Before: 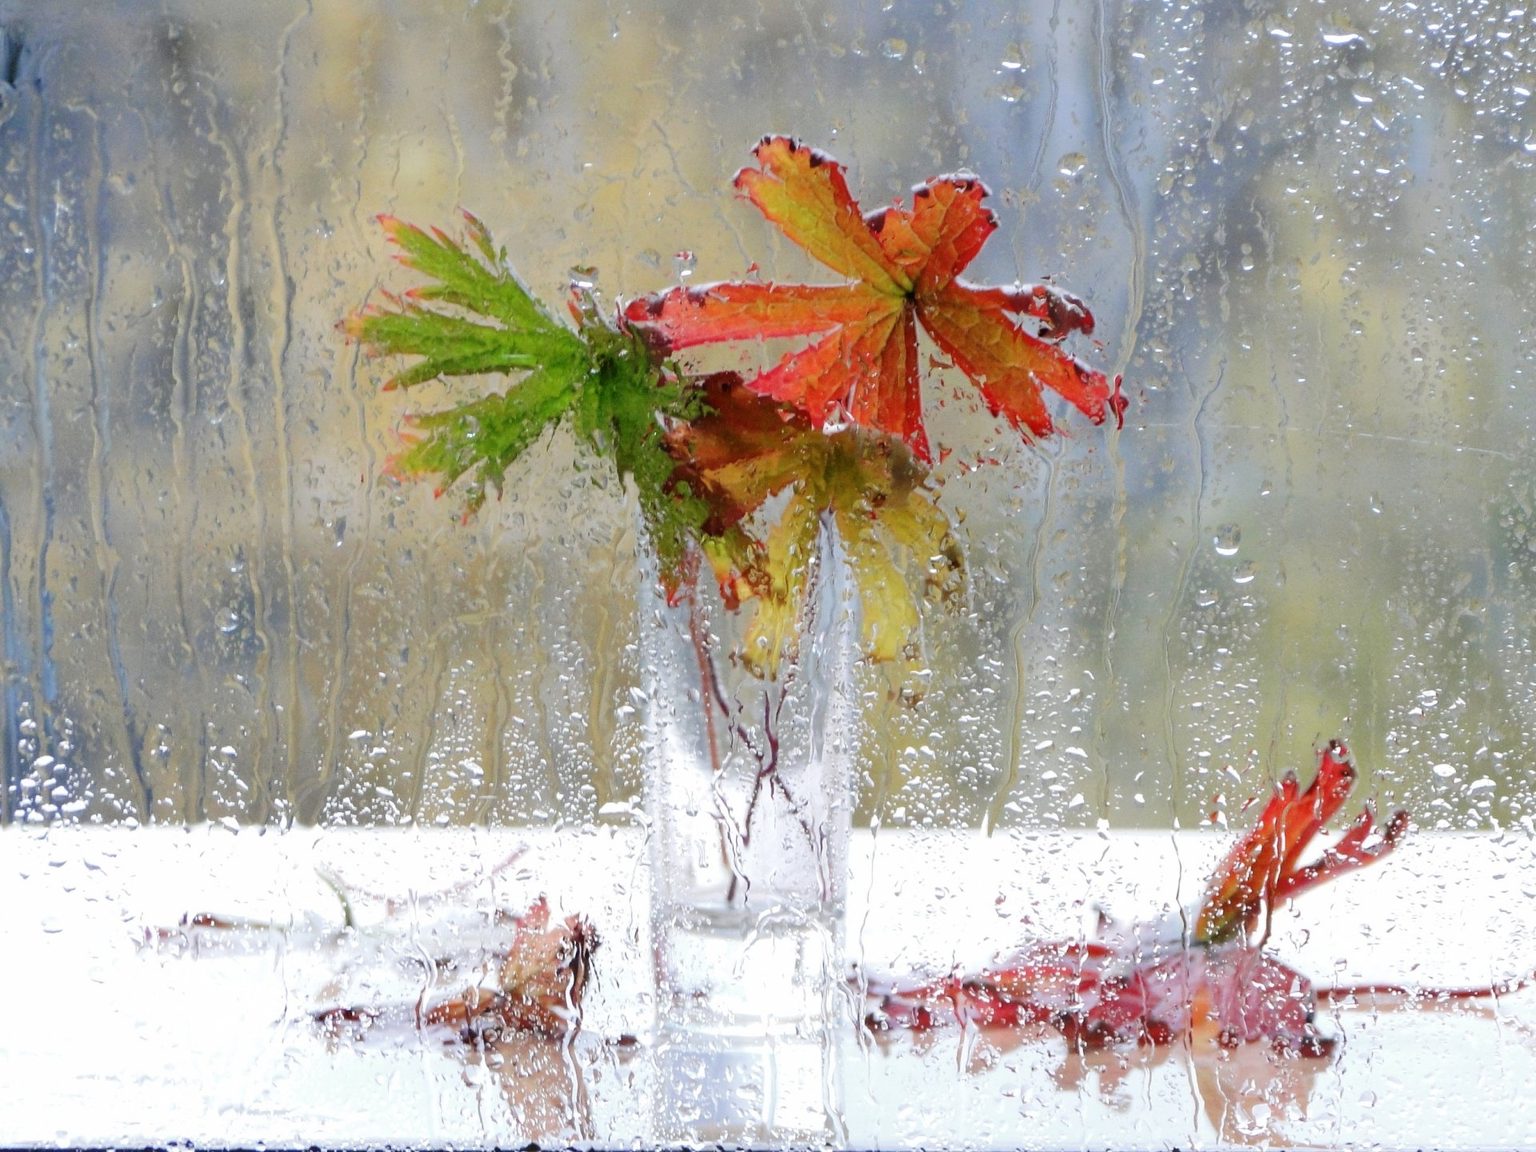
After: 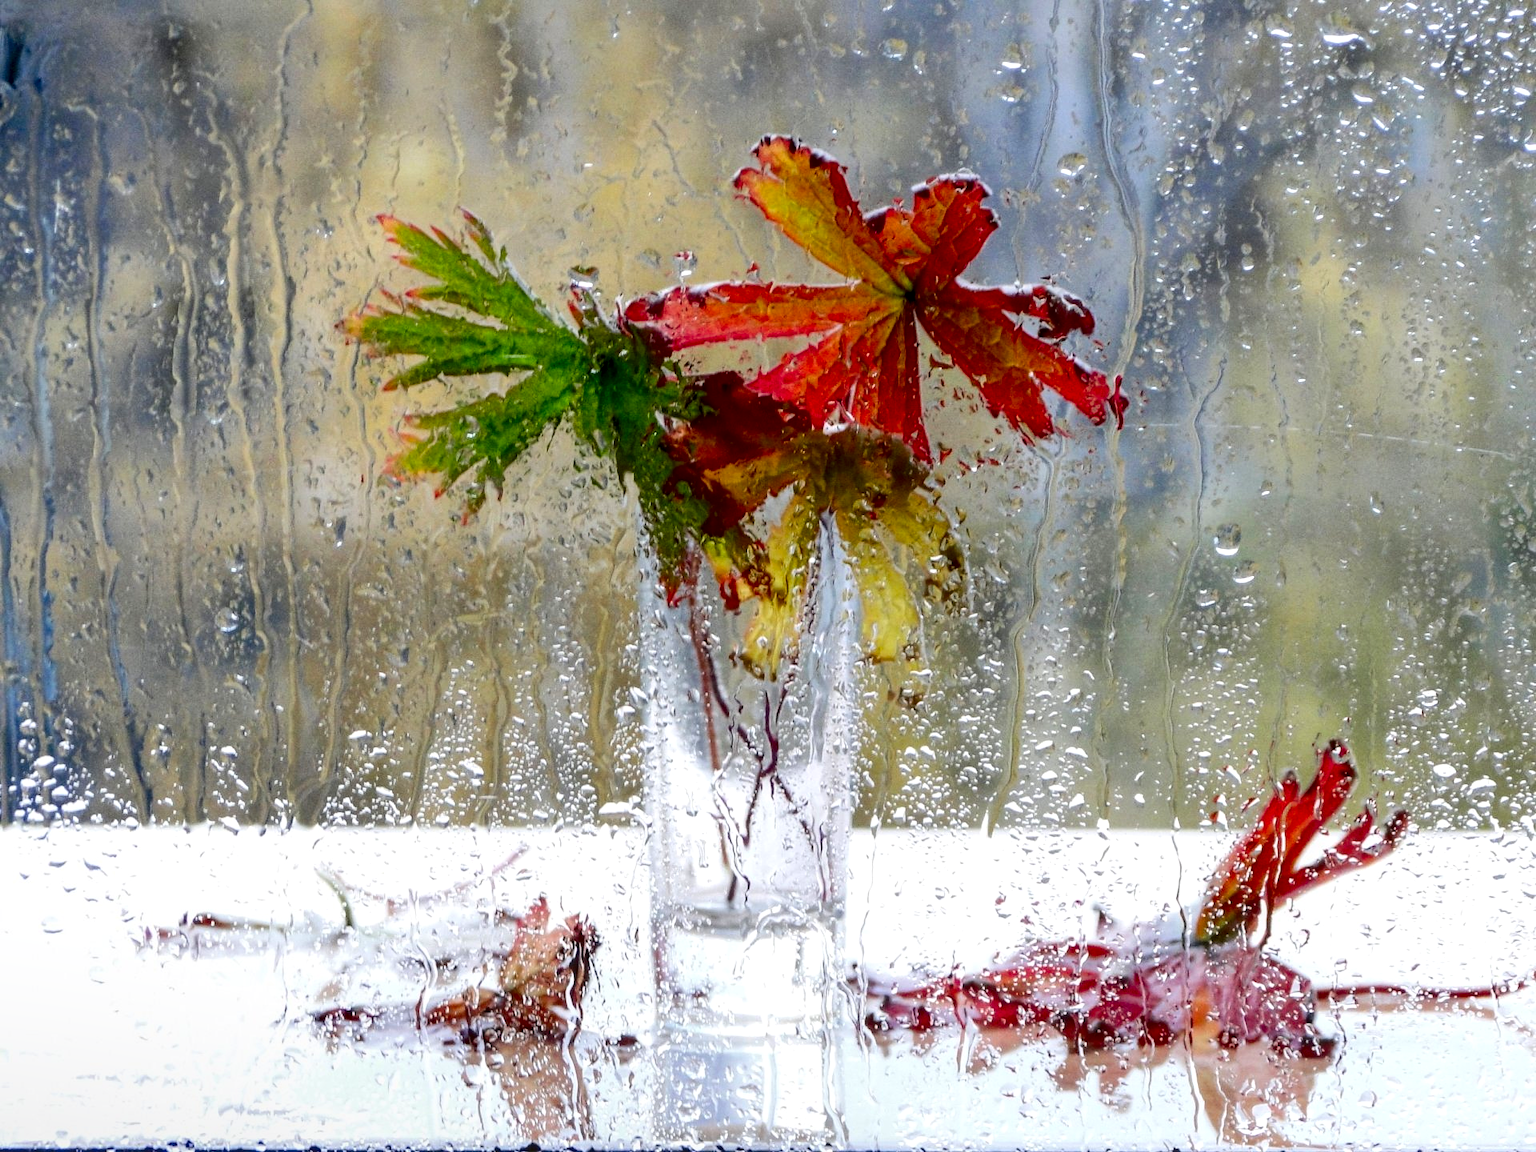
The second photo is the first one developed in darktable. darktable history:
contrast brightness saturation: contrast 0.216, brightness -0.191, saturation 0.243
local contrast: on, module defaults
shadows and highlights: shadows 25.37, highlights -25.26
color correction: highlights a* 0.042, highlights b* -0.301
